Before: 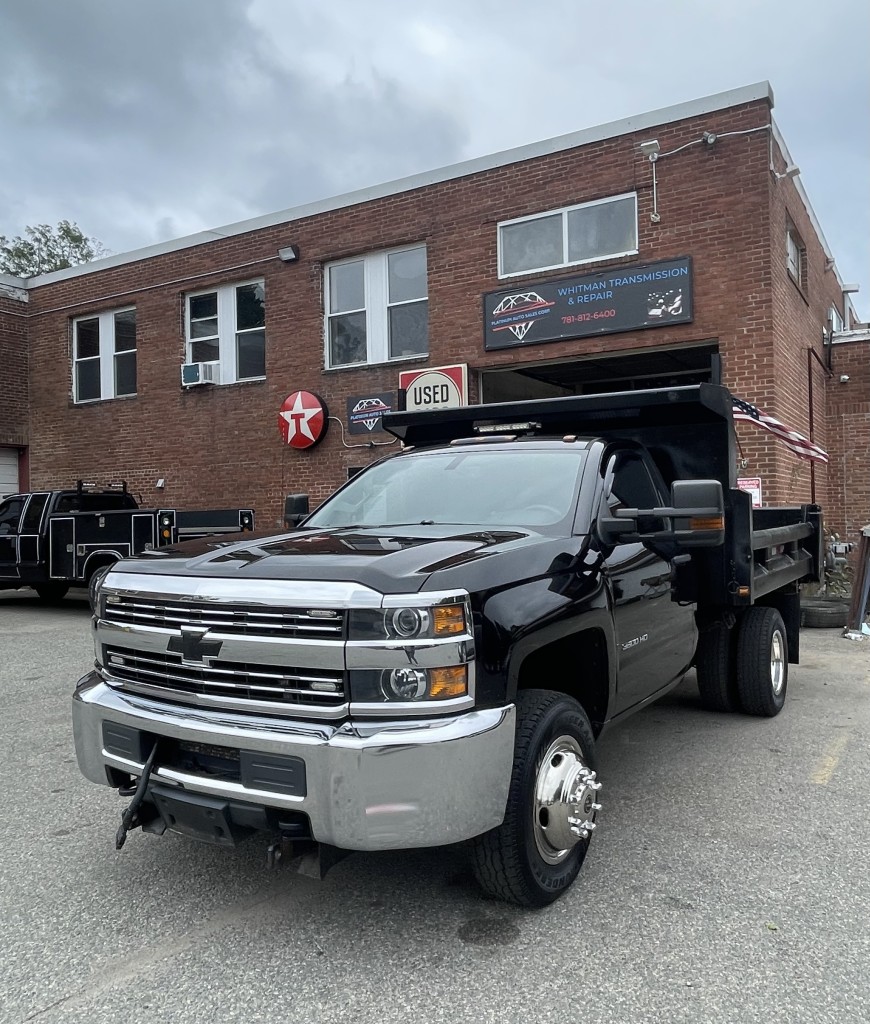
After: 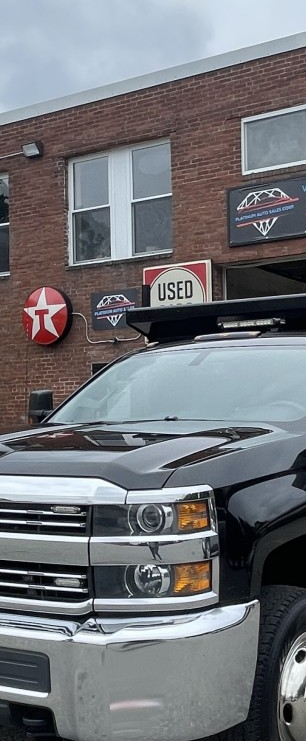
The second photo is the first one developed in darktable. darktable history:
crop and rotate: left 29.476%, top 10.214%, right 35.32%, bottom 17.333%
white balance: emerald 1
